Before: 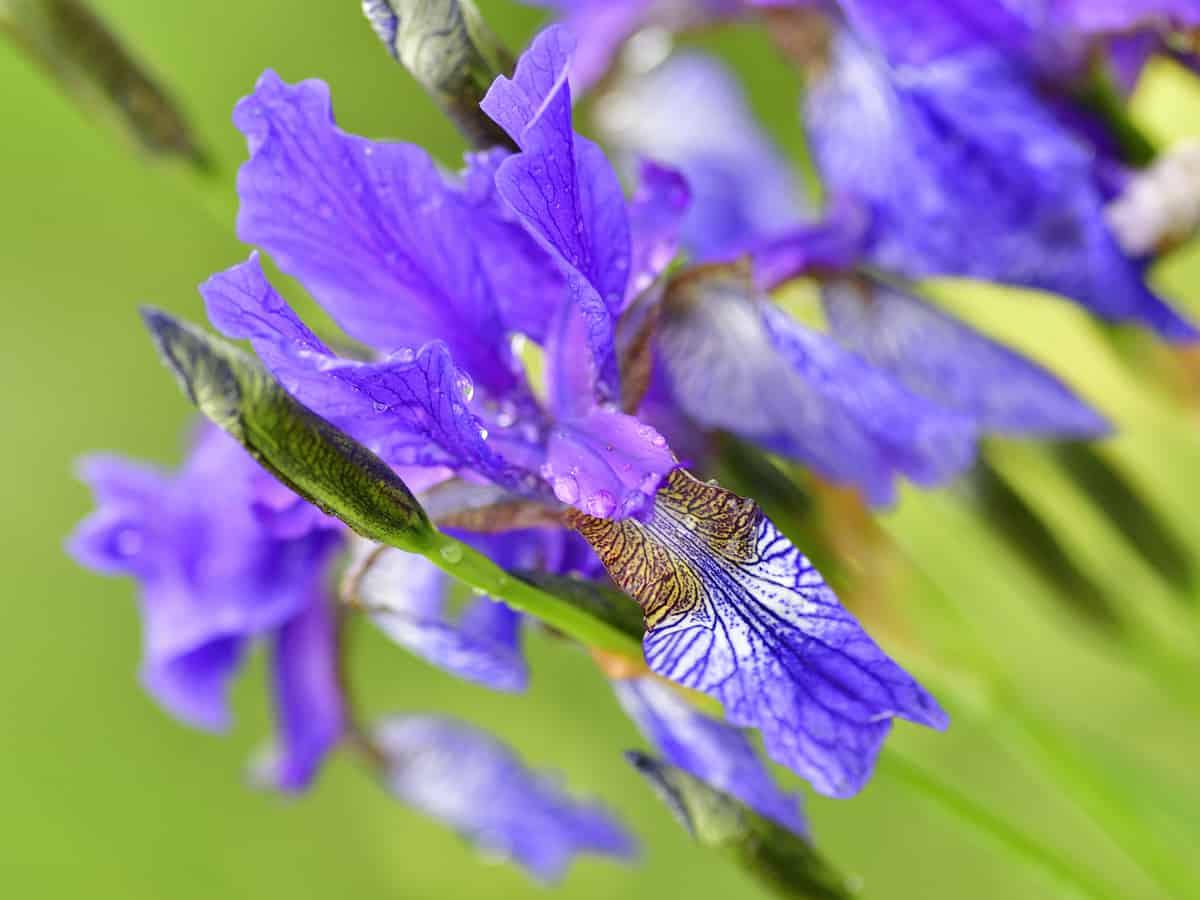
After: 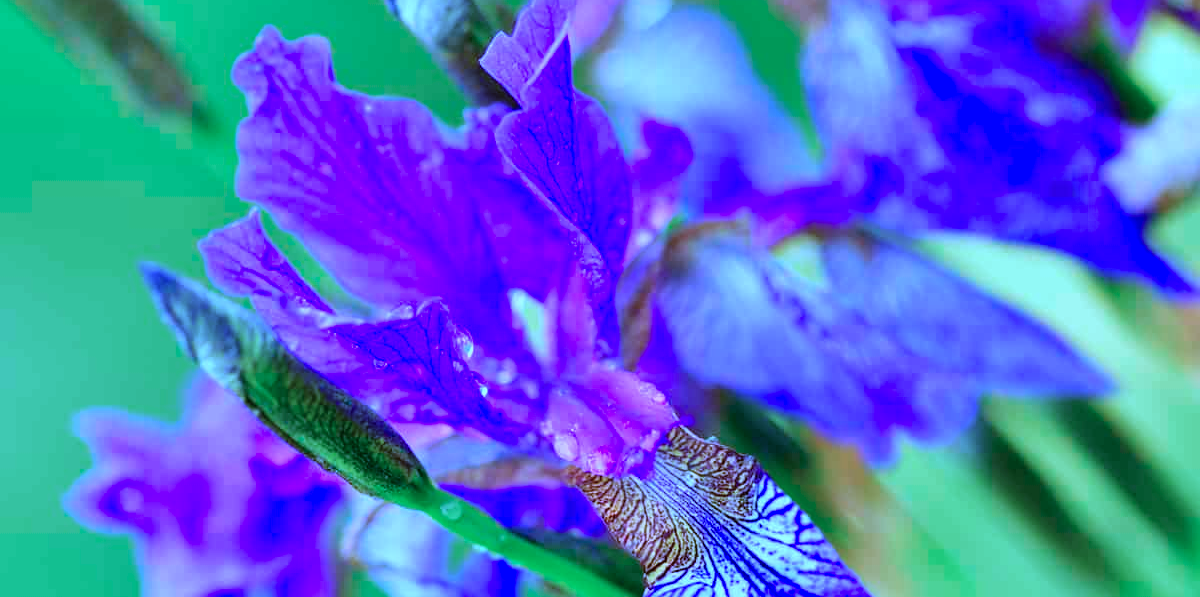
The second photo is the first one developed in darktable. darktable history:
crop and rotate: top 4.795%, bottom 28.806%
color calibration: illuminant custom, x 0.461, y 0.429, temperature 2614.85 K
exposure: compensate exposure bias true, compensate highlight preservation false
